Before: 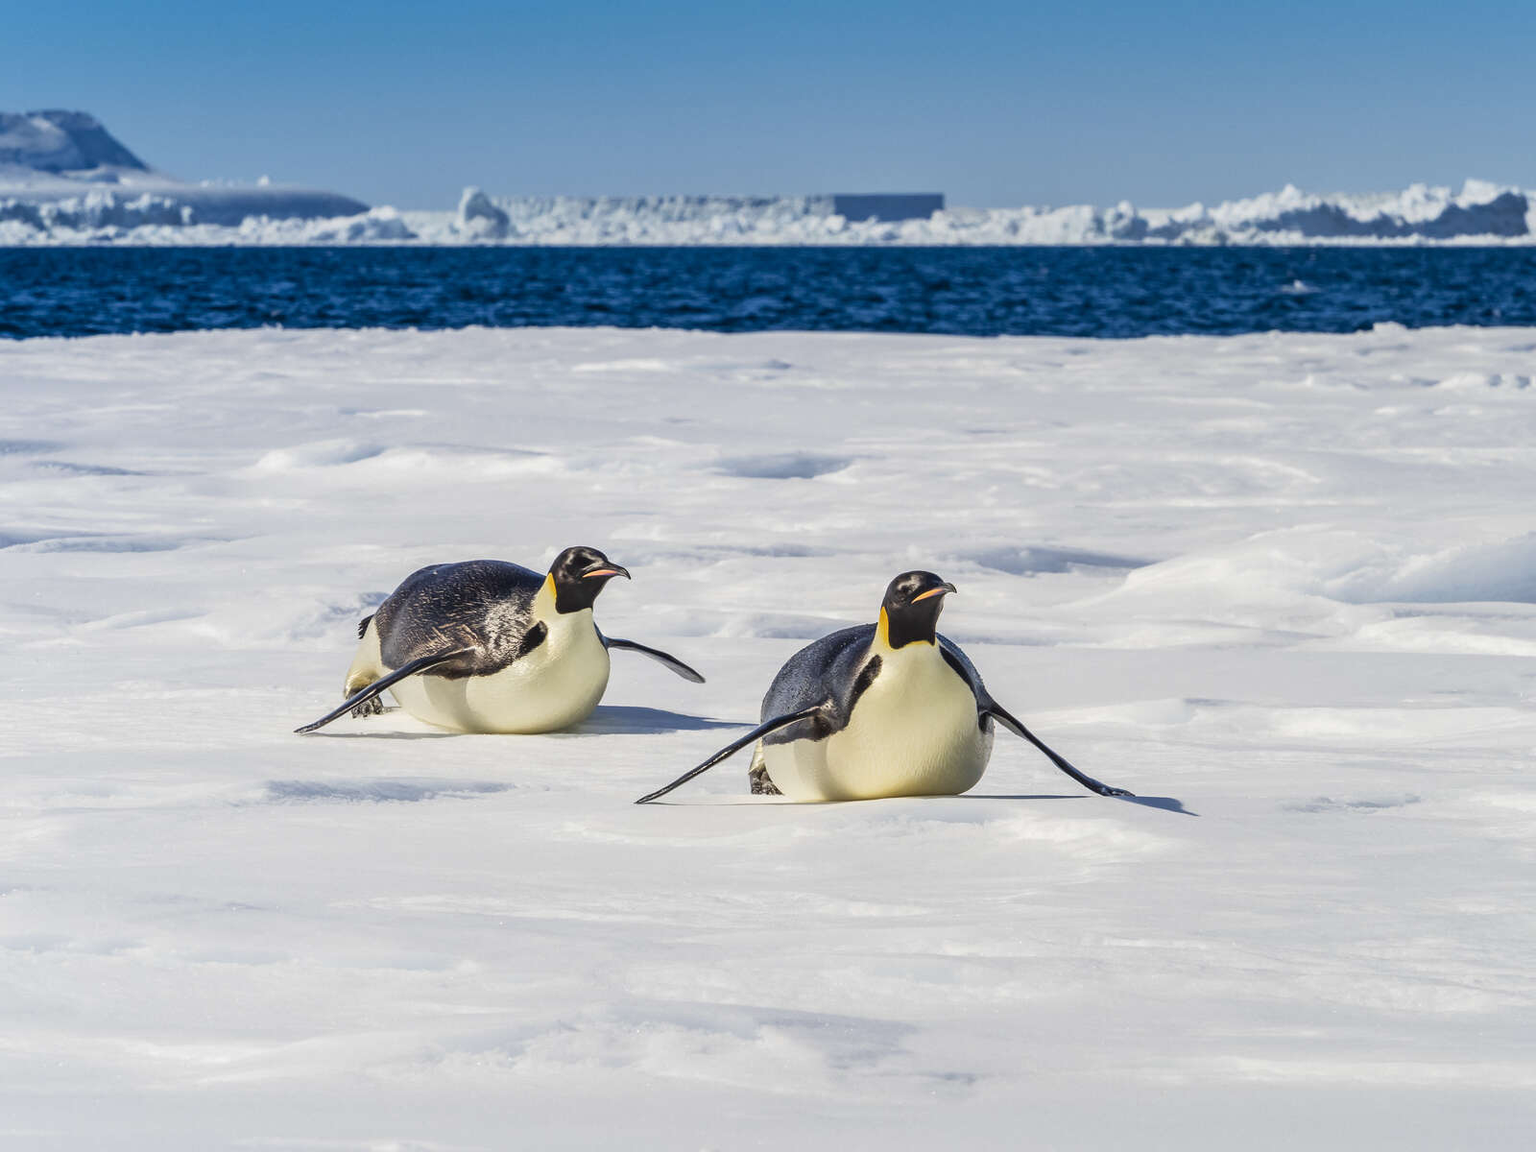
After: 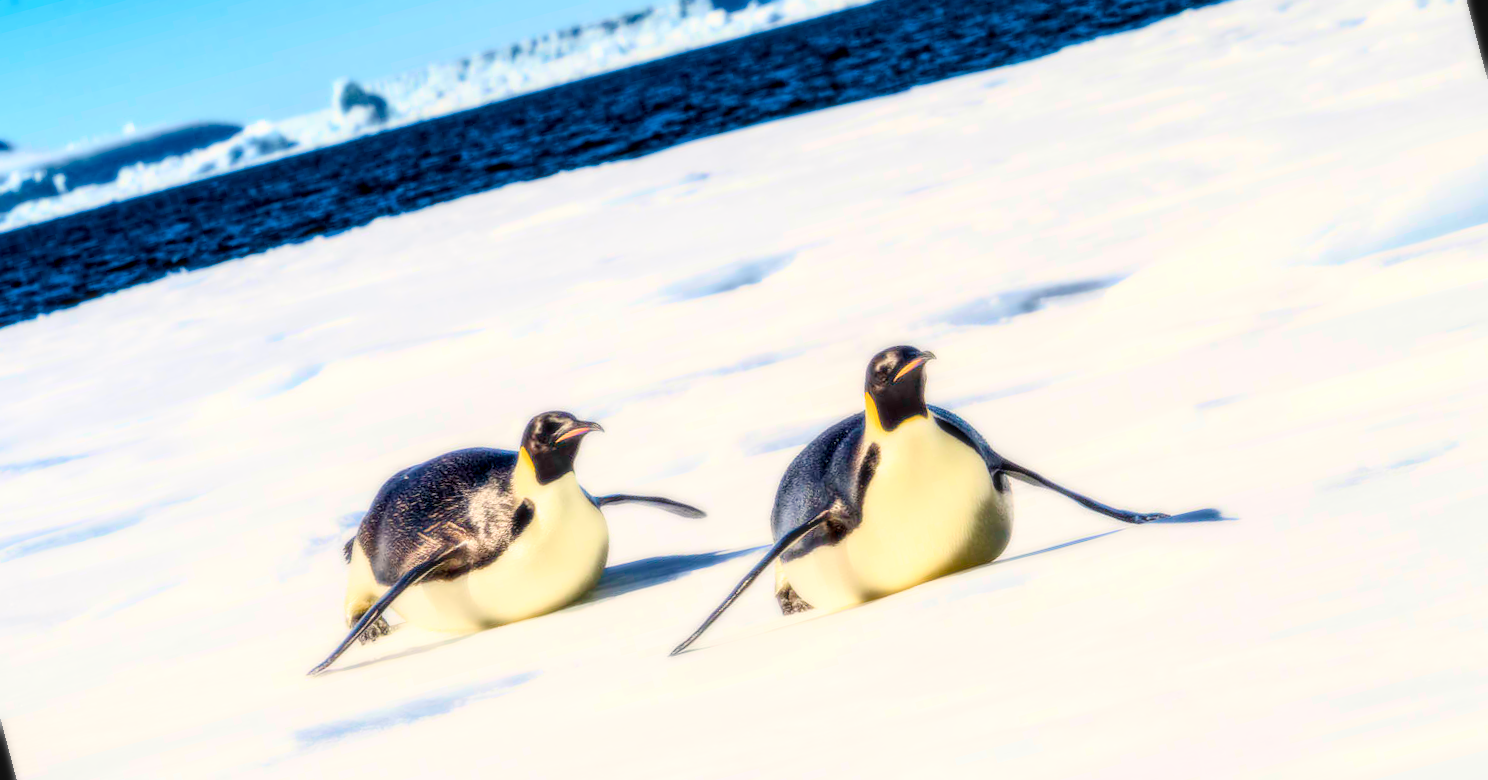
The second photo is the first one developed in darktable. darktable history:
rotate and perspective: rotation -14.8°, crop left 0.1, crop right 0.903, crop top 0.25, crop bottom 0.748
color balance rgb: shadows lift › chroma 1%, shadows lift › hue 240.84°, highlights gain › chroma 2%, highlights gain › hue 73.2°, global offset › luminance -0.5%, perceptual saturation grading › global saturation 20%, perceptual saturation grading › highlights -25%, perceptual saturation grading › shadows 50%, global vibrance 15%
local contrast: detail 130%
velvia: on, module defaults
bloom: size 0%, threshold 54.82%, strength 8.31%
